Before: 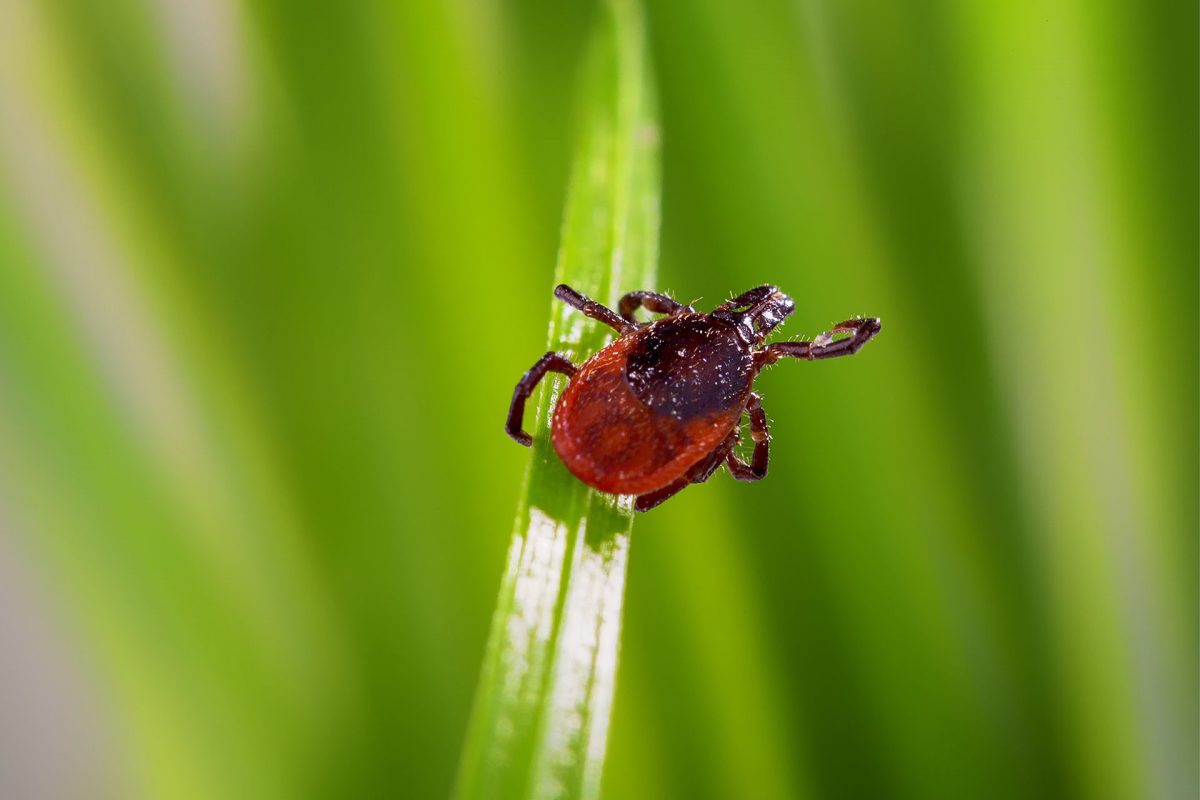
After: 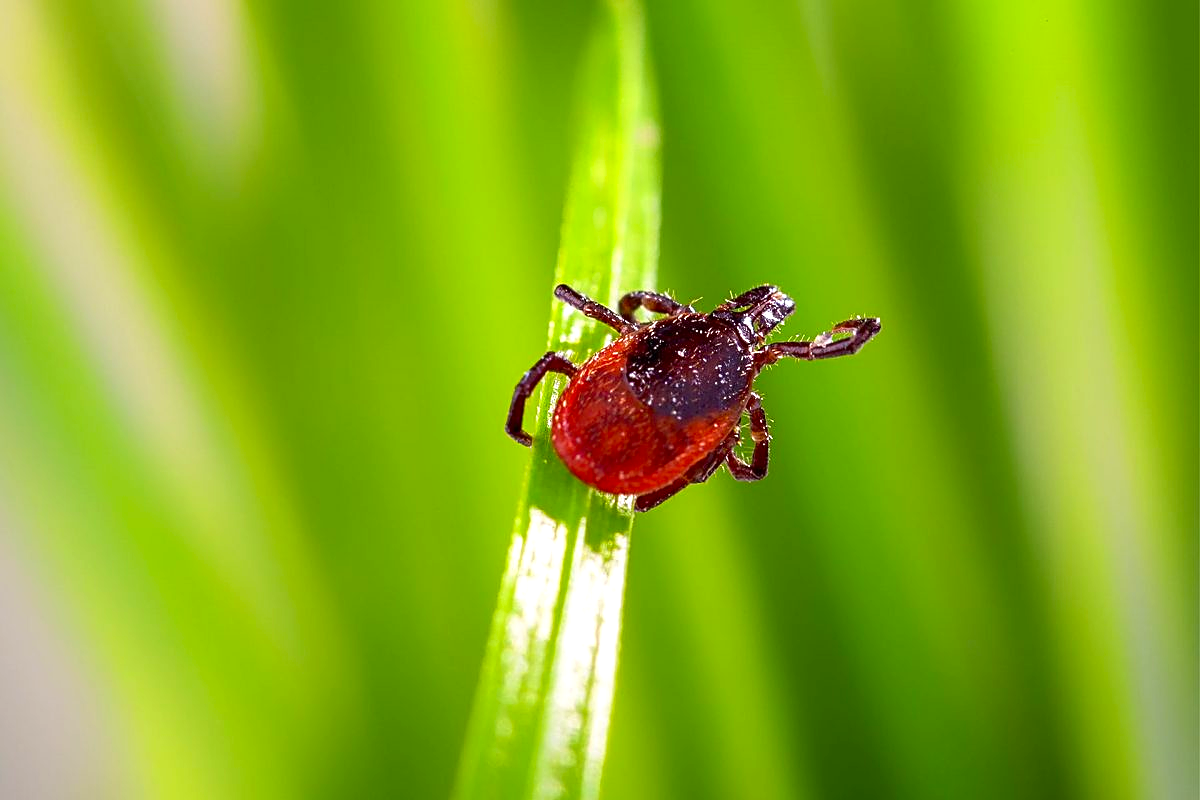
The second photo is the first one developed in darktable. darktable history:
contrast brightness saturation: contrast 0.04, saturation 0.164
color correction: highlights b* 0.062
sharpen: on, module defaults
exposure: black level correction 0.001, exposure 0.499 EV, compensate exposure bias true, compensate highlight preservation false
